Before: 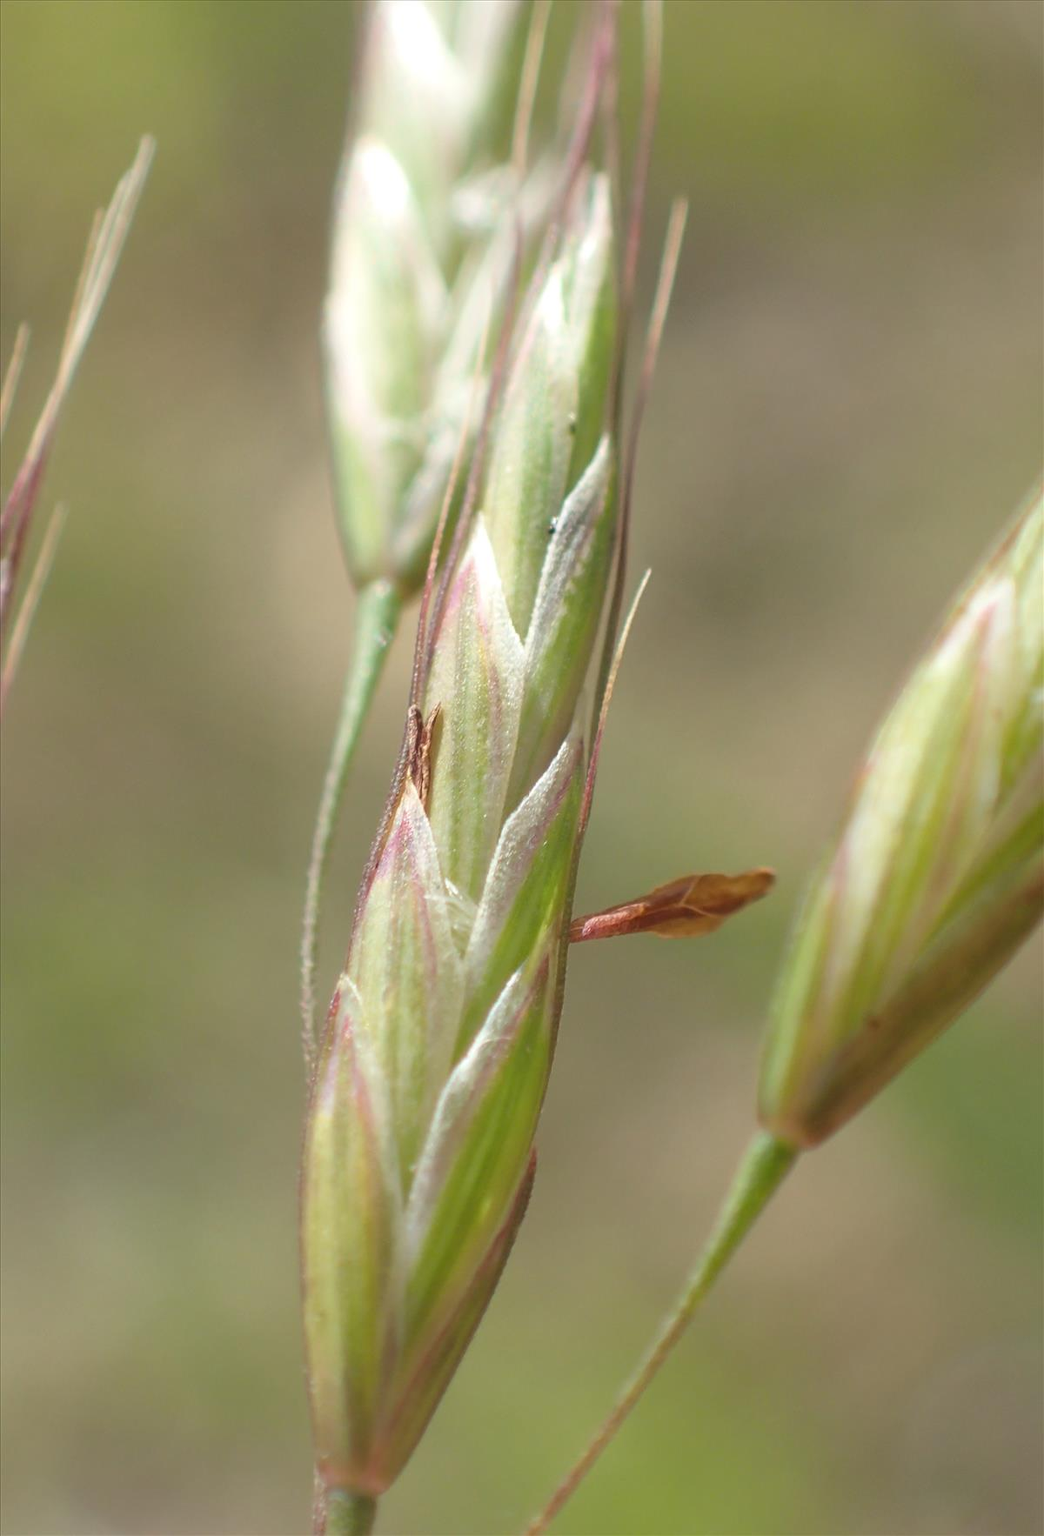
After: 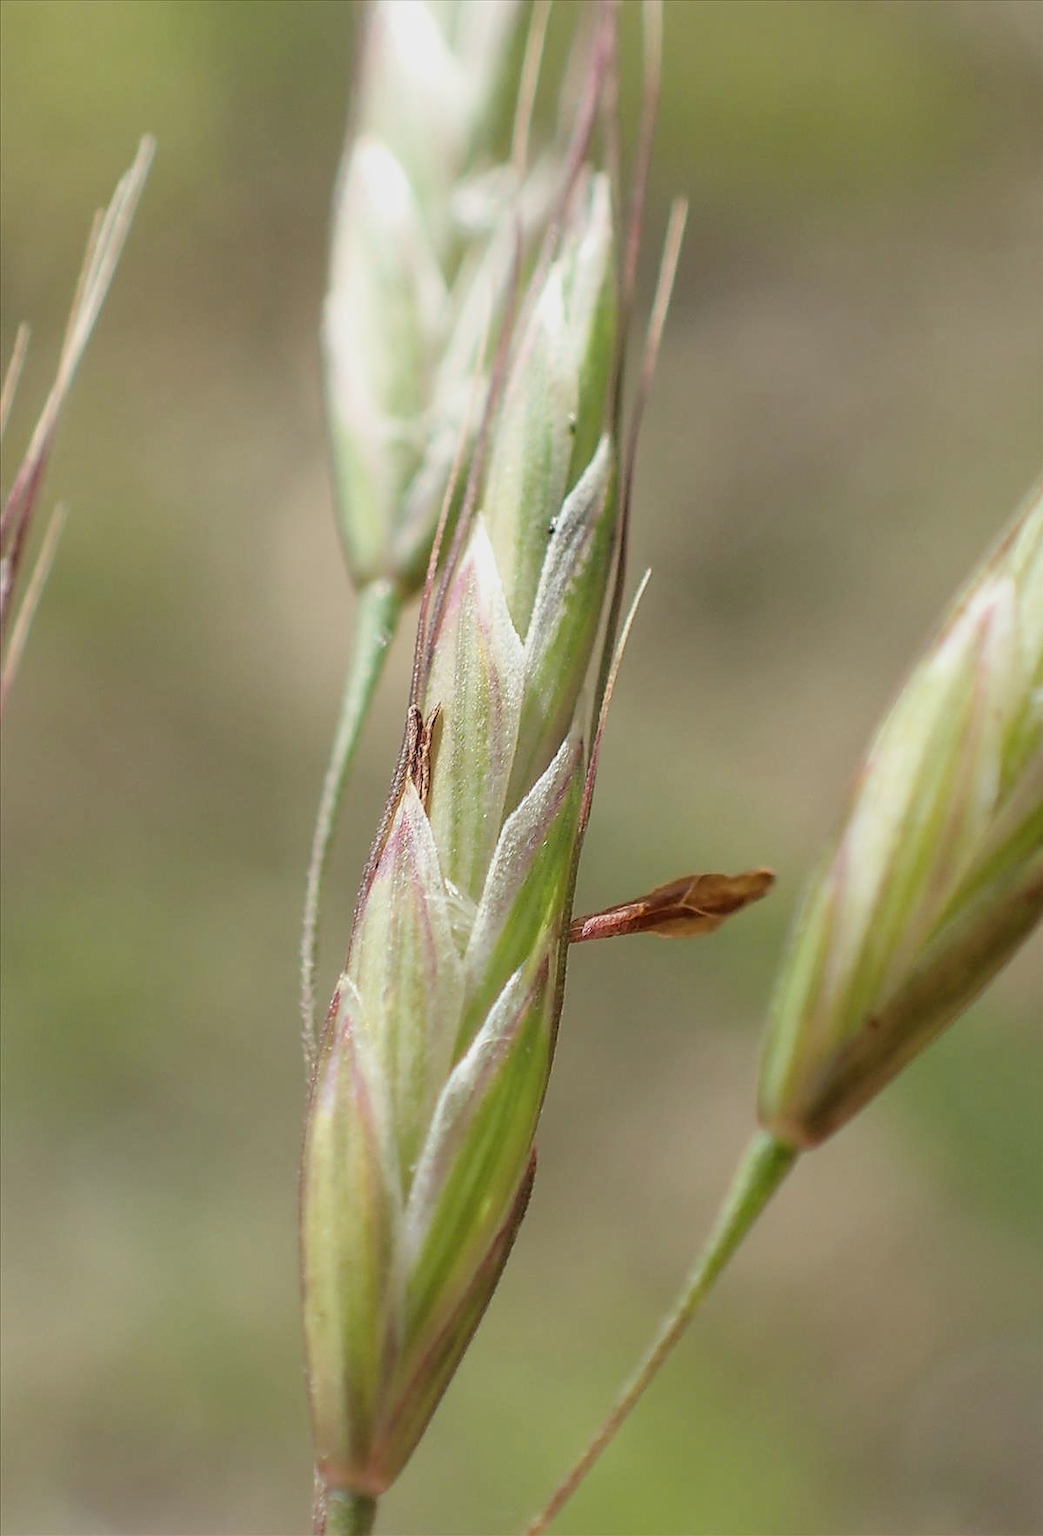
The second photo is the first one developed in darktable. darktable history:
filmic rgb: hardness 4.17
local contrast: highlights 35%, detail 135%
exposure: compensate highlight preservation false
contrast brightness saturation: saturation -0.05
sharpen: radius 1.4, amount 1.25, threshold 0.7
